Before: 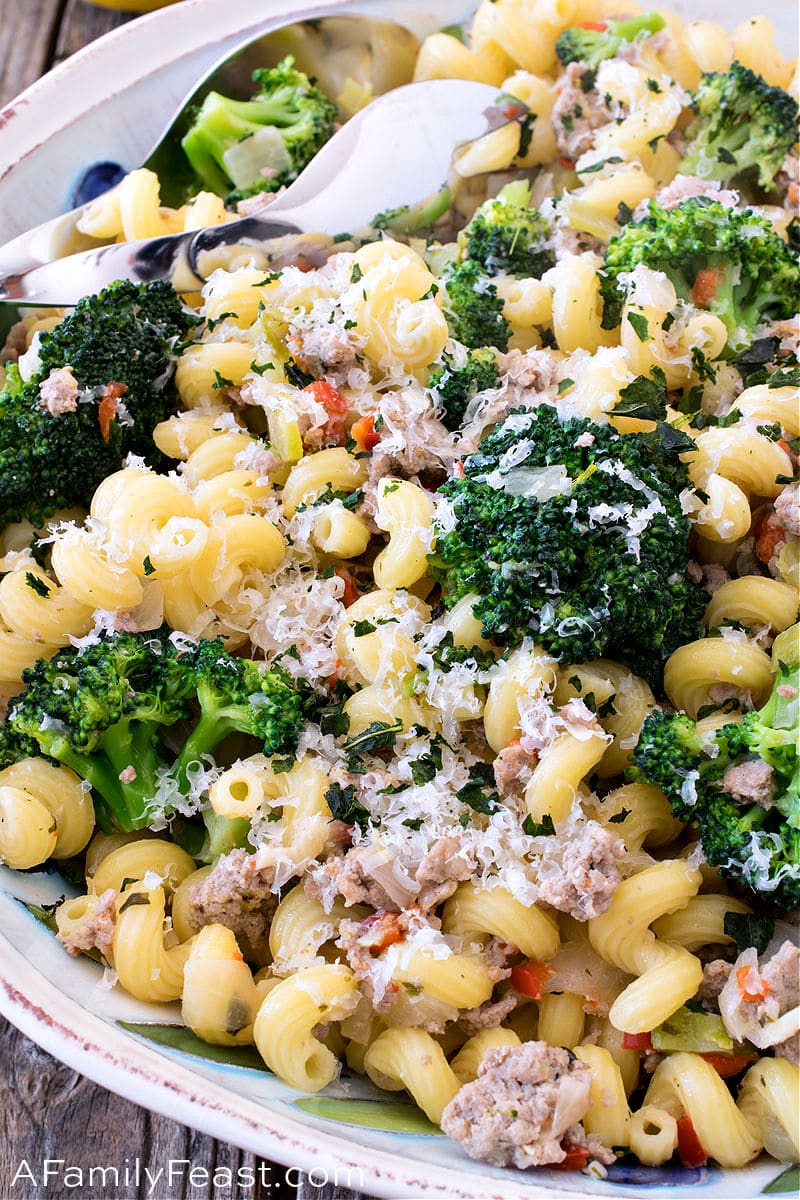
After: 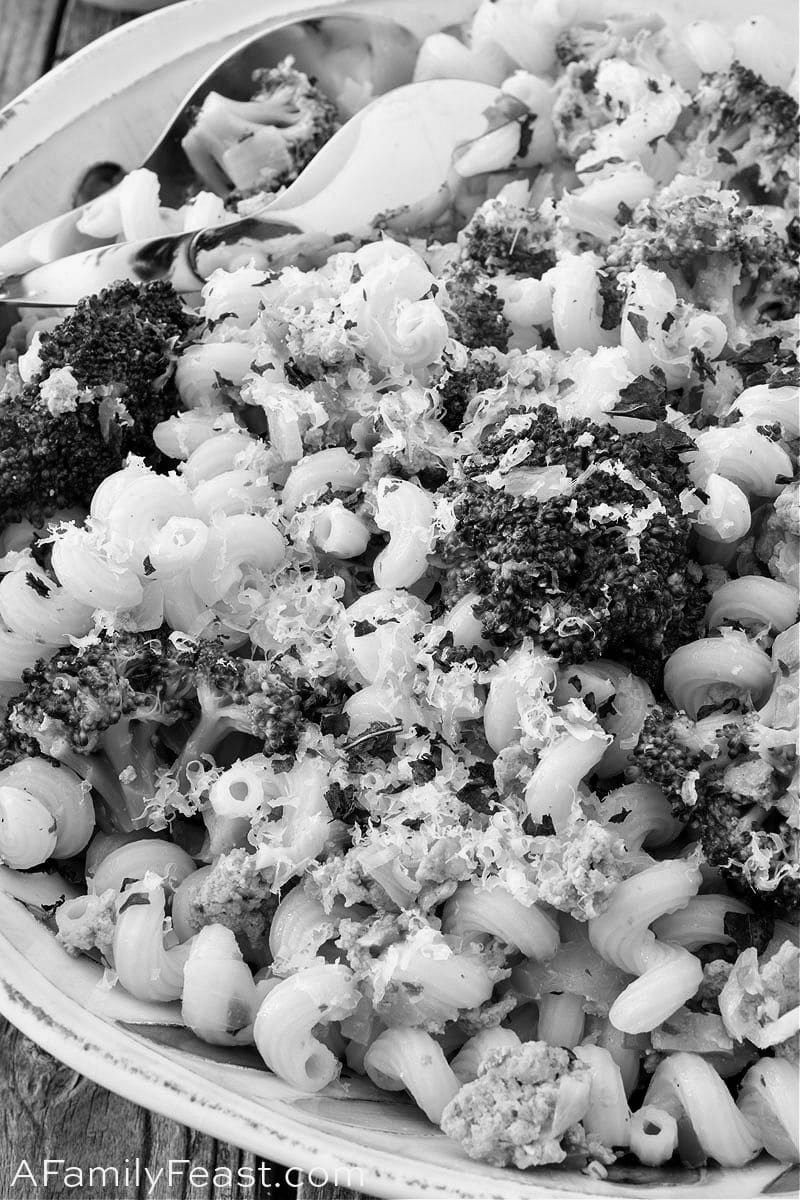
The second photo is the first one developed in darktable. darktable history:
monochrome: a 32, b 64, size 2.3
white balance: red 0.954, blue 1.079
